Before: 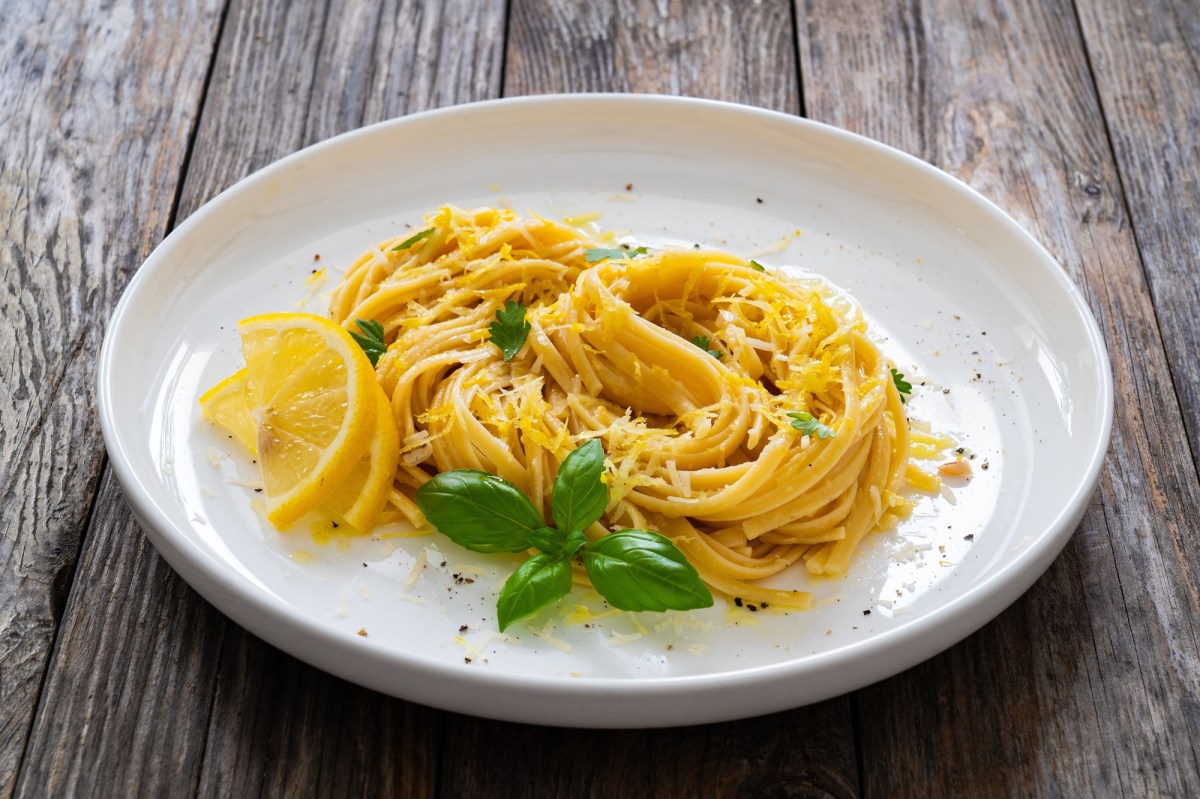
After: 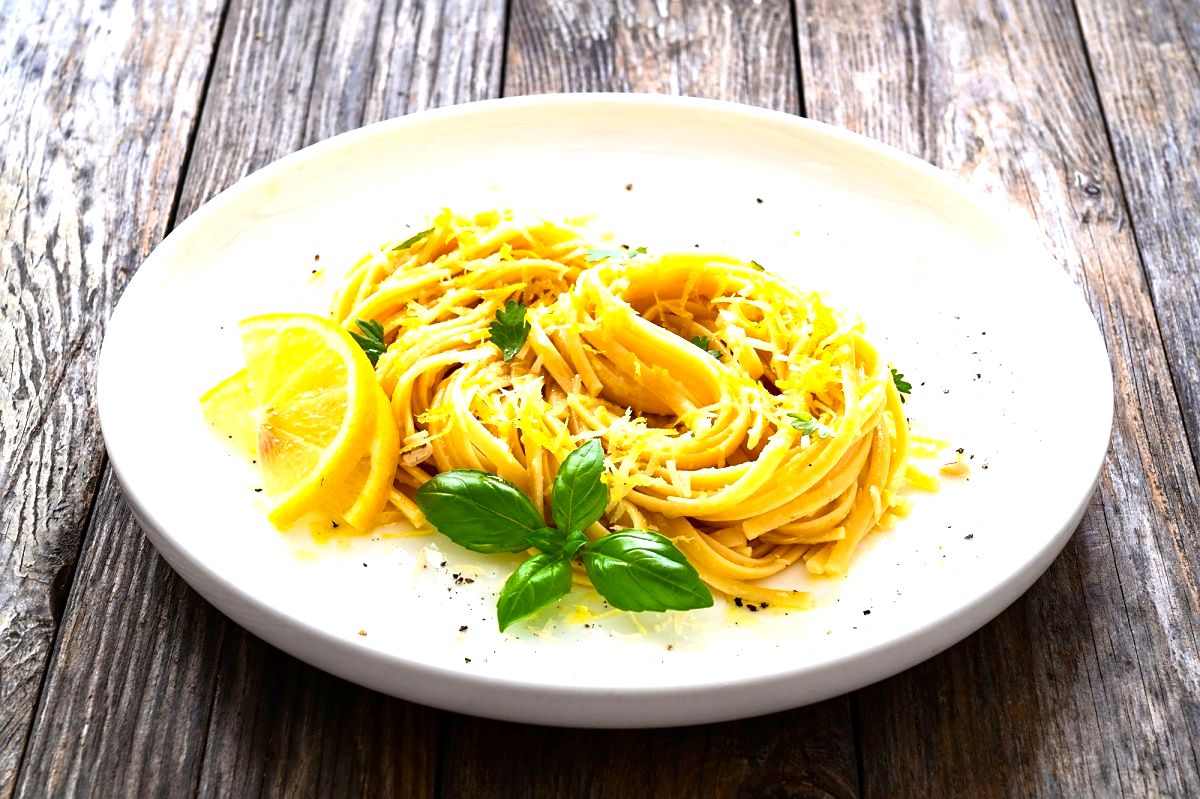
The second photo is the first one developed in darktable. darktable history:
sharpen: radius 1.458, amount 0.398, threshold 1.271
tone equalizer: on, module defaults
exposure: exposure 1.061 EV, compensate highlight preservation false
contrast brightness saturation: contrast 0.07, brightness -0.13, saturation 0.06
